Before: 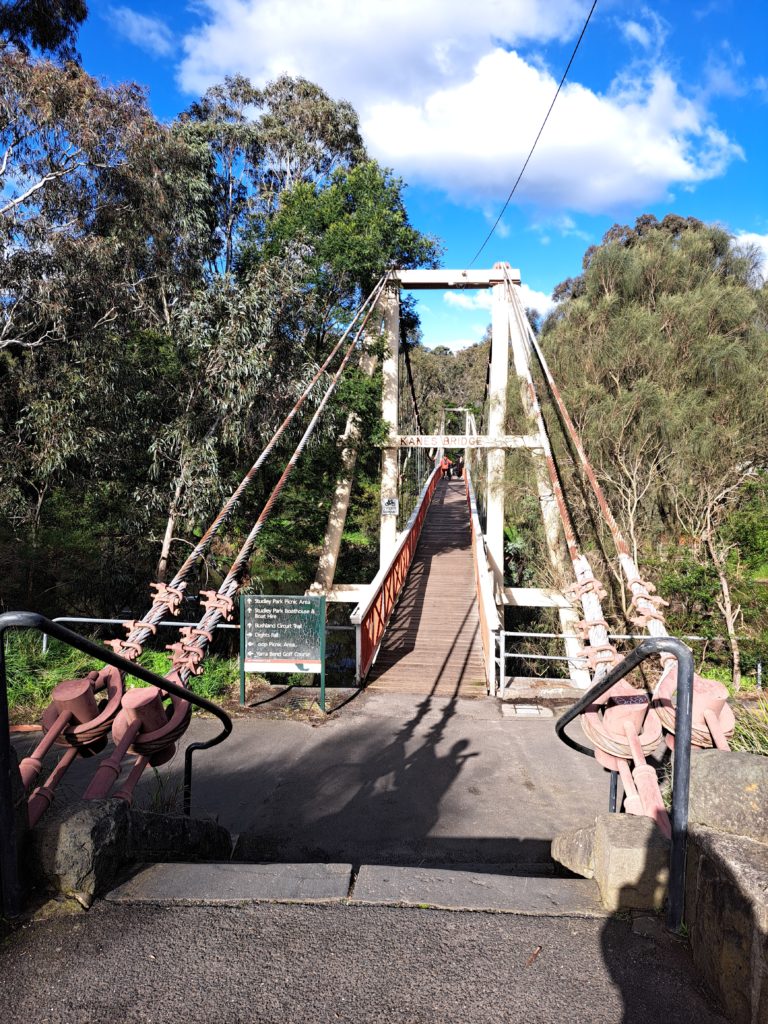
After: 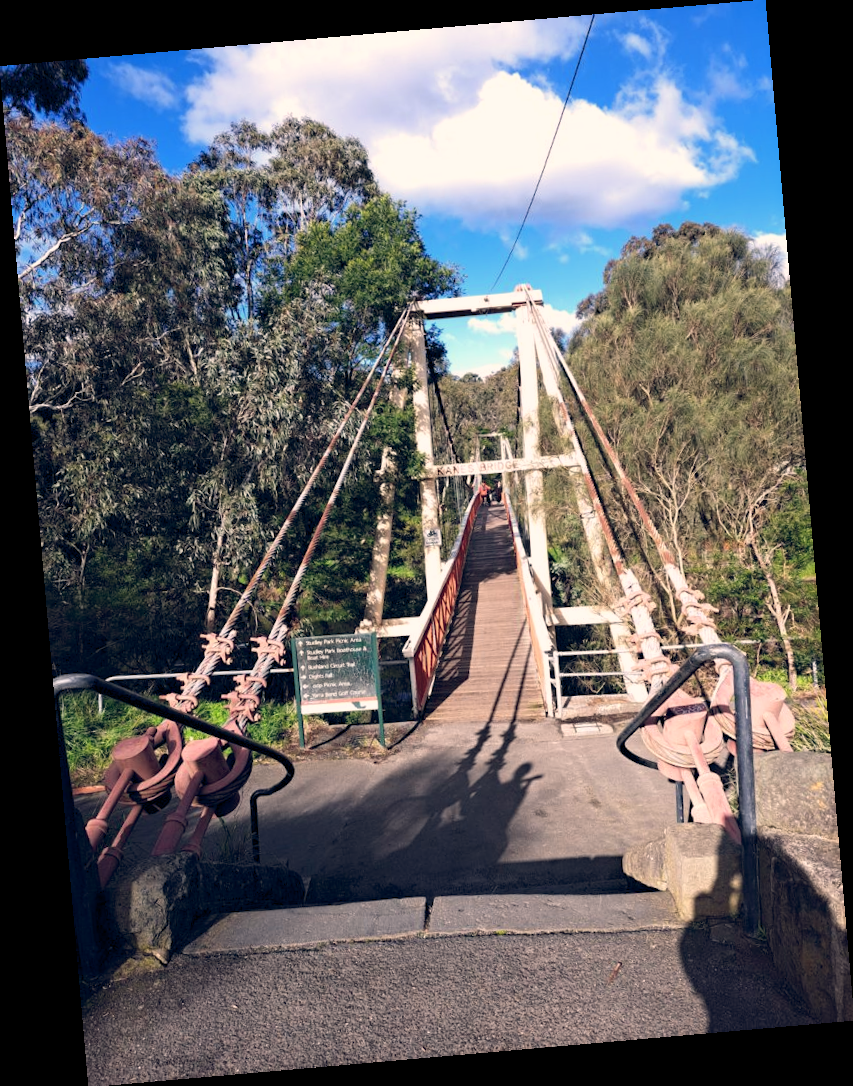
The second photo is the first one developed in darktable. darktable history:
rotate and perspective: rotation -4.98°, automatic cropping off
color balance rgb: shadows lift › hue 87.51°, highlights gain › chroma 3.21%, highlights gain › hue 55.1°, global offset › chroma 0.15%, global offset › hue 253.66°, linear chroma grading › global chroma 0.5%
